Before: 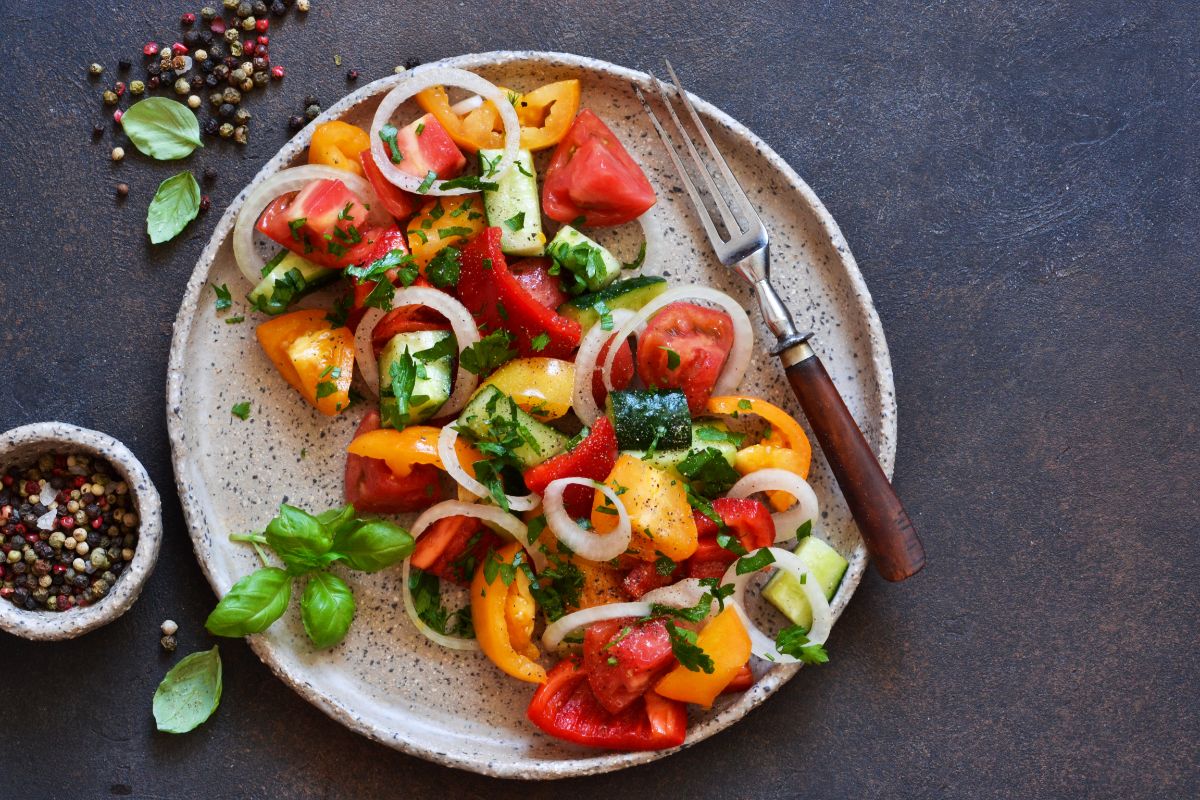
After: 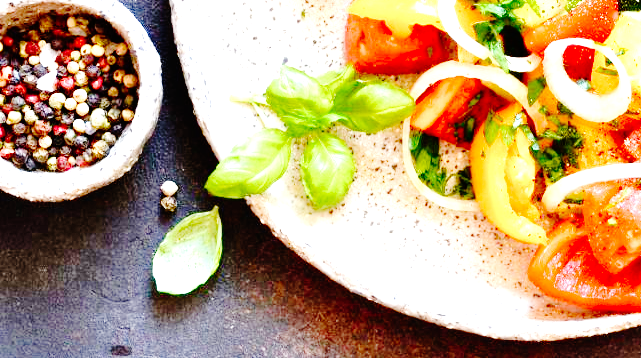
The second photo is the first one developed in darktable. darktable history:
crop and rotate: top 54.974%, right 46.556%, bottom 0.179%
exposure: exposure 2.012 EV, compensate highlight preservation false
base curve: curves: ch0 [(0, 0) (0.036, 0.01) (0.123, 0.254) (0.258, 0.504) (0.507, 0.748) (1, 1)], exposure shift 0.577, preserve colors none
